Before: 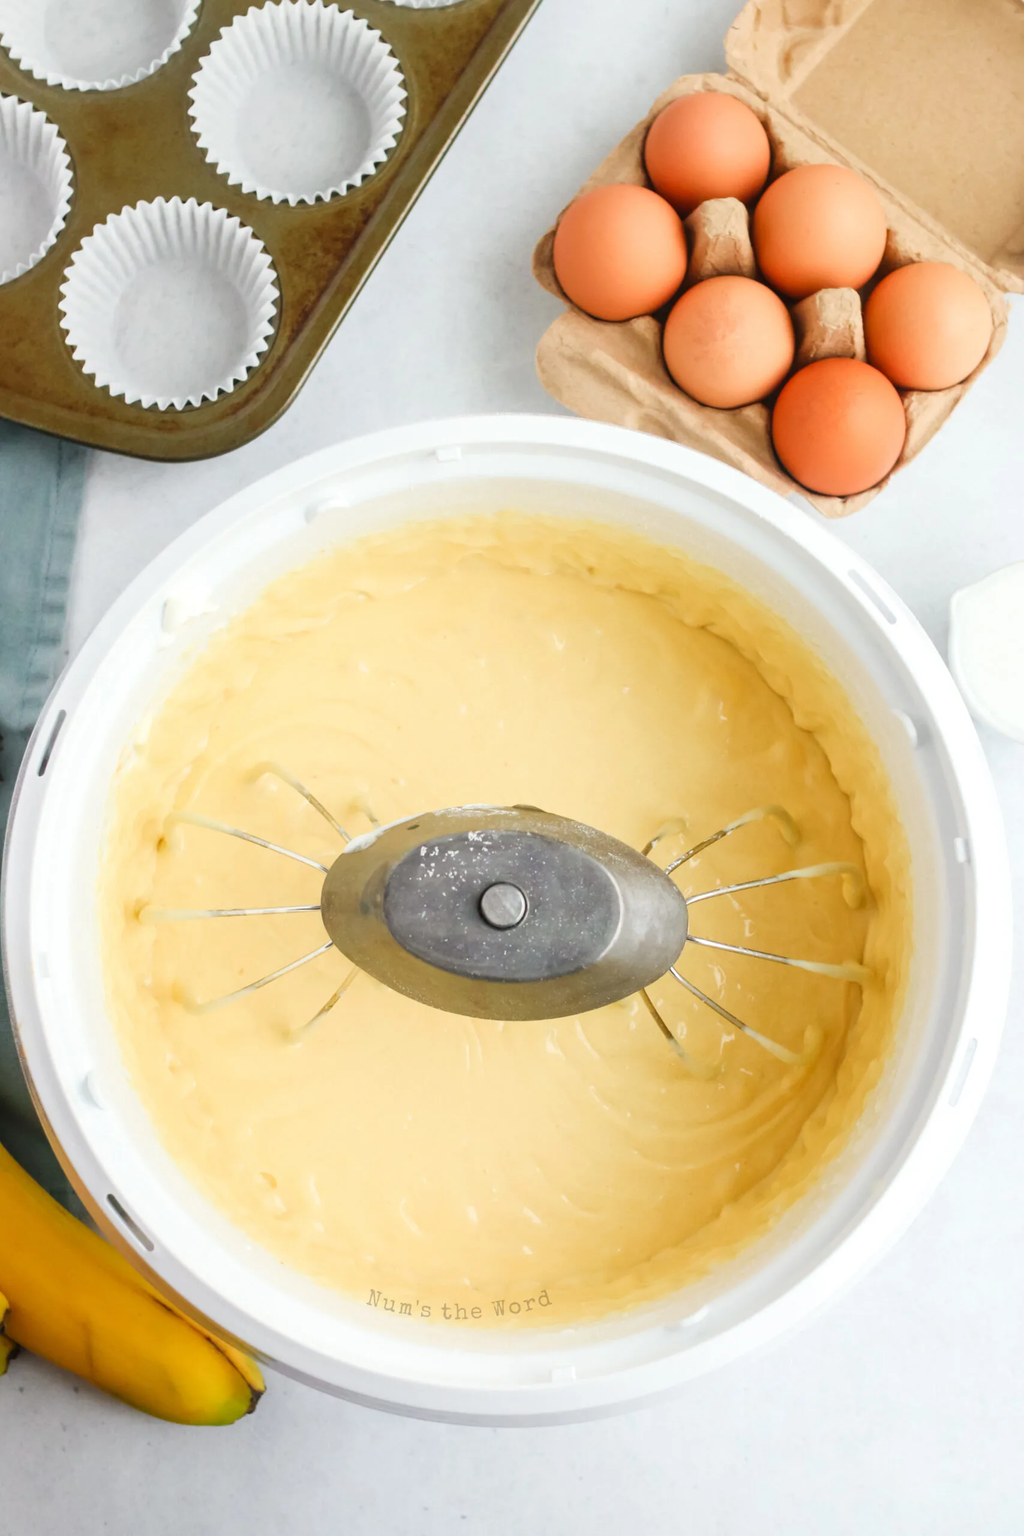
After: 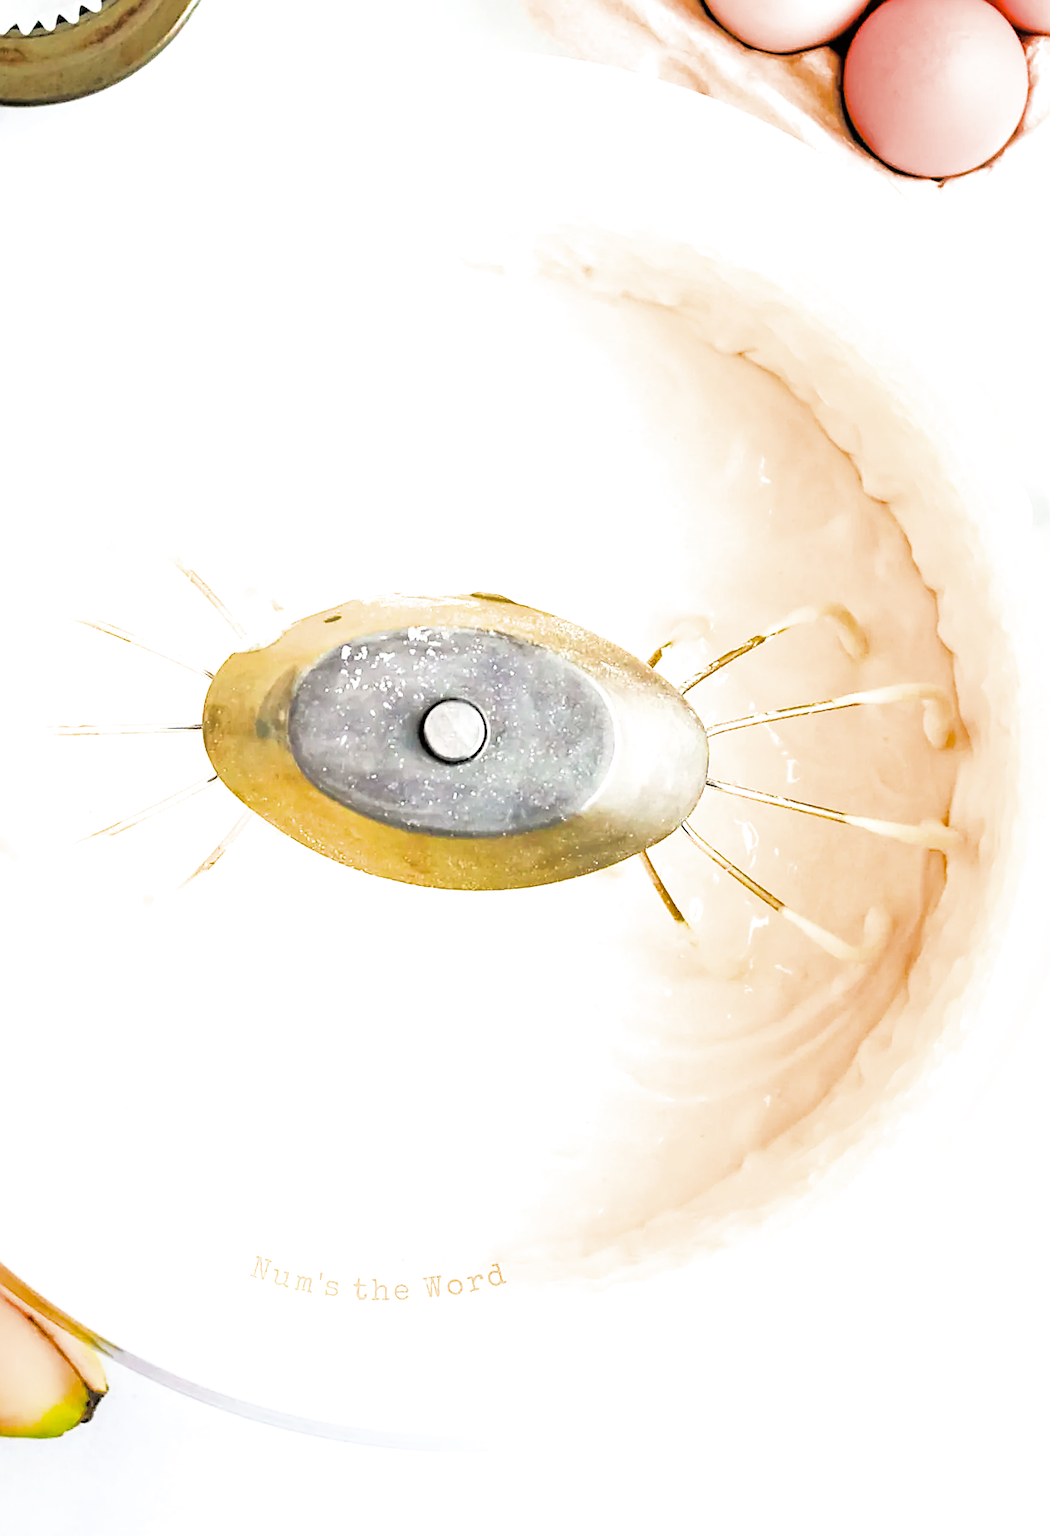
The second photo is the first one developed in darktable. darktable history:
rotate and perspective: rotation 1.57°, crop left 0.018, crop right 0.982, crop top 0.039, crop bottom 0.961
crop: left 16.871%, top 22.857%, right 9.116%
filmic rgb: black relative exposure -5 EV, white relative exposure 3.5 EV, hardness 3.19, contrast 1.4, highlights saturation mix -30%
tone equalizer: -8 EV -0.75 EV, -7 EV -0.7 EV, -6 EV -0.6 EV, -5 EV -0.4 EV, -3 EV 0.4 EV, -2 EV 0.6 EV, -1 EV 0.7 EV, +0 EV 0.75 EV, edges refinement/feathering 500, mask exposure compensation -1.57 EV, preserve details no
exposure: exposure 1 EV, compensate highlight preservation false
sharpen: radius 1.4, amount 1.25, threshold 0.7
shadows and highlights: on, module defaults
